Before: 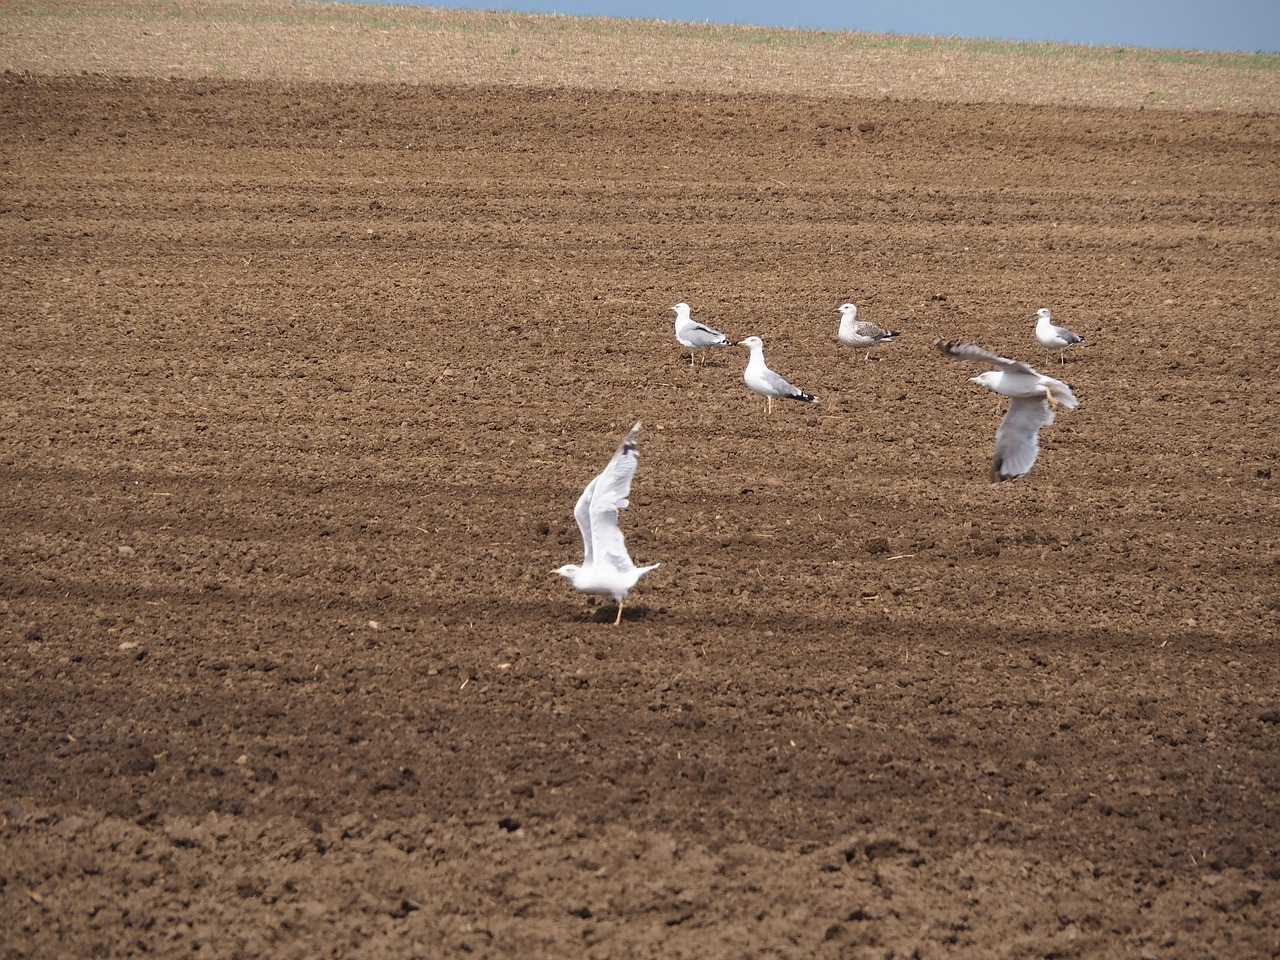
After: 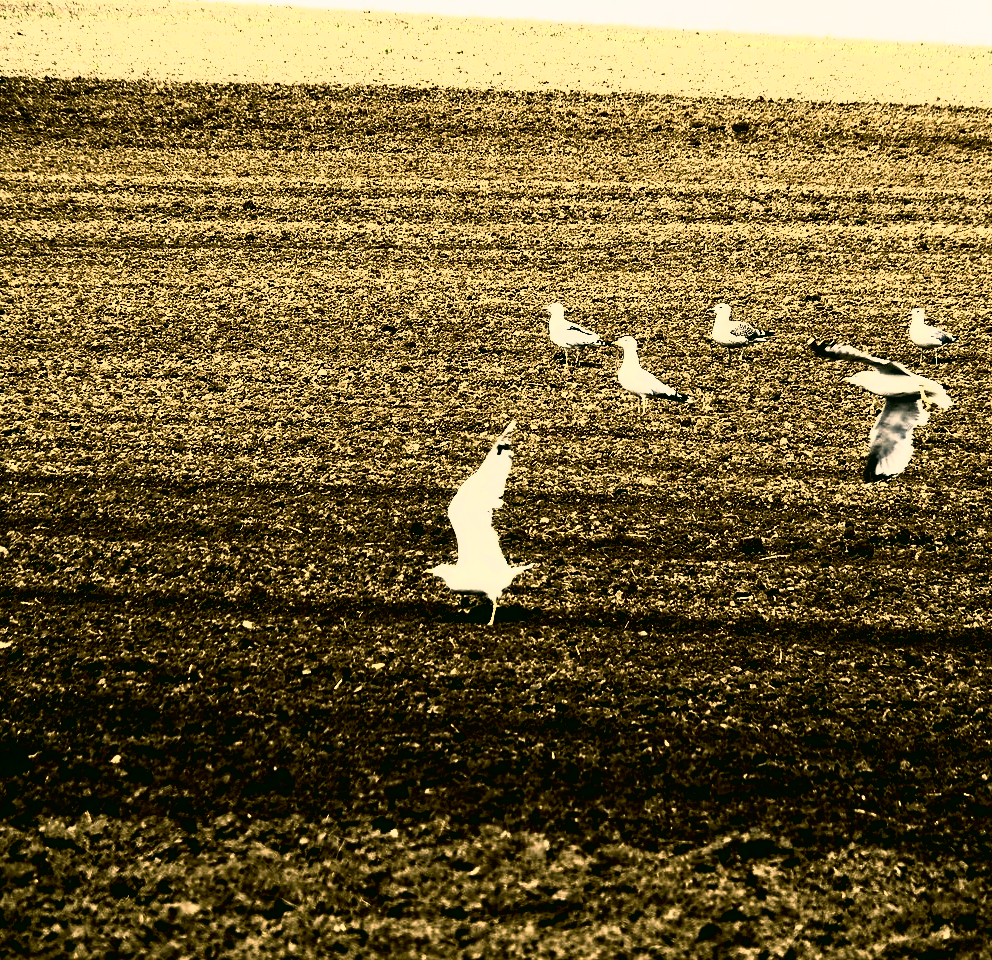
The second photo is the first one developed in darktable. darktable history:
color correction: highlights a* 5.2, highlights b* 24.46, shadows a* -16.14, shadows b* 3.83
crop: left 9.847%, right 12.616%
tone curve: curves: ch0 [(0, 0) (0.003, 0.001) (0.011, 0.003) (0.025, 0.003) (0.044, 0.003) (0.069, 0.003) (0.1, 0.006) (0.136, 0.007) (0.177, 0.009) (0.224, 0.007) (0.277, 0.026) (0.335, 0.126) (0.399, 0.254) (0.468, 0.493) (0.543, 0.892) (0.623, 0.984) (0.709, 0.979) (0.801, 0.979) (0.898, 0.982) (1, 1)], color space Lab, independent channels, preserve colors none
exposure: black level correction 0.001, exposure -0.123 EV, compensate exposure bias true, compensate highlight preservation false
base curve: curves: ch0 [(0, 0) (0.073, 0.04) (0.157, 0.139) (0.492, 0.492) (0.758, 0.758) (1, 1)], preserve colors none
